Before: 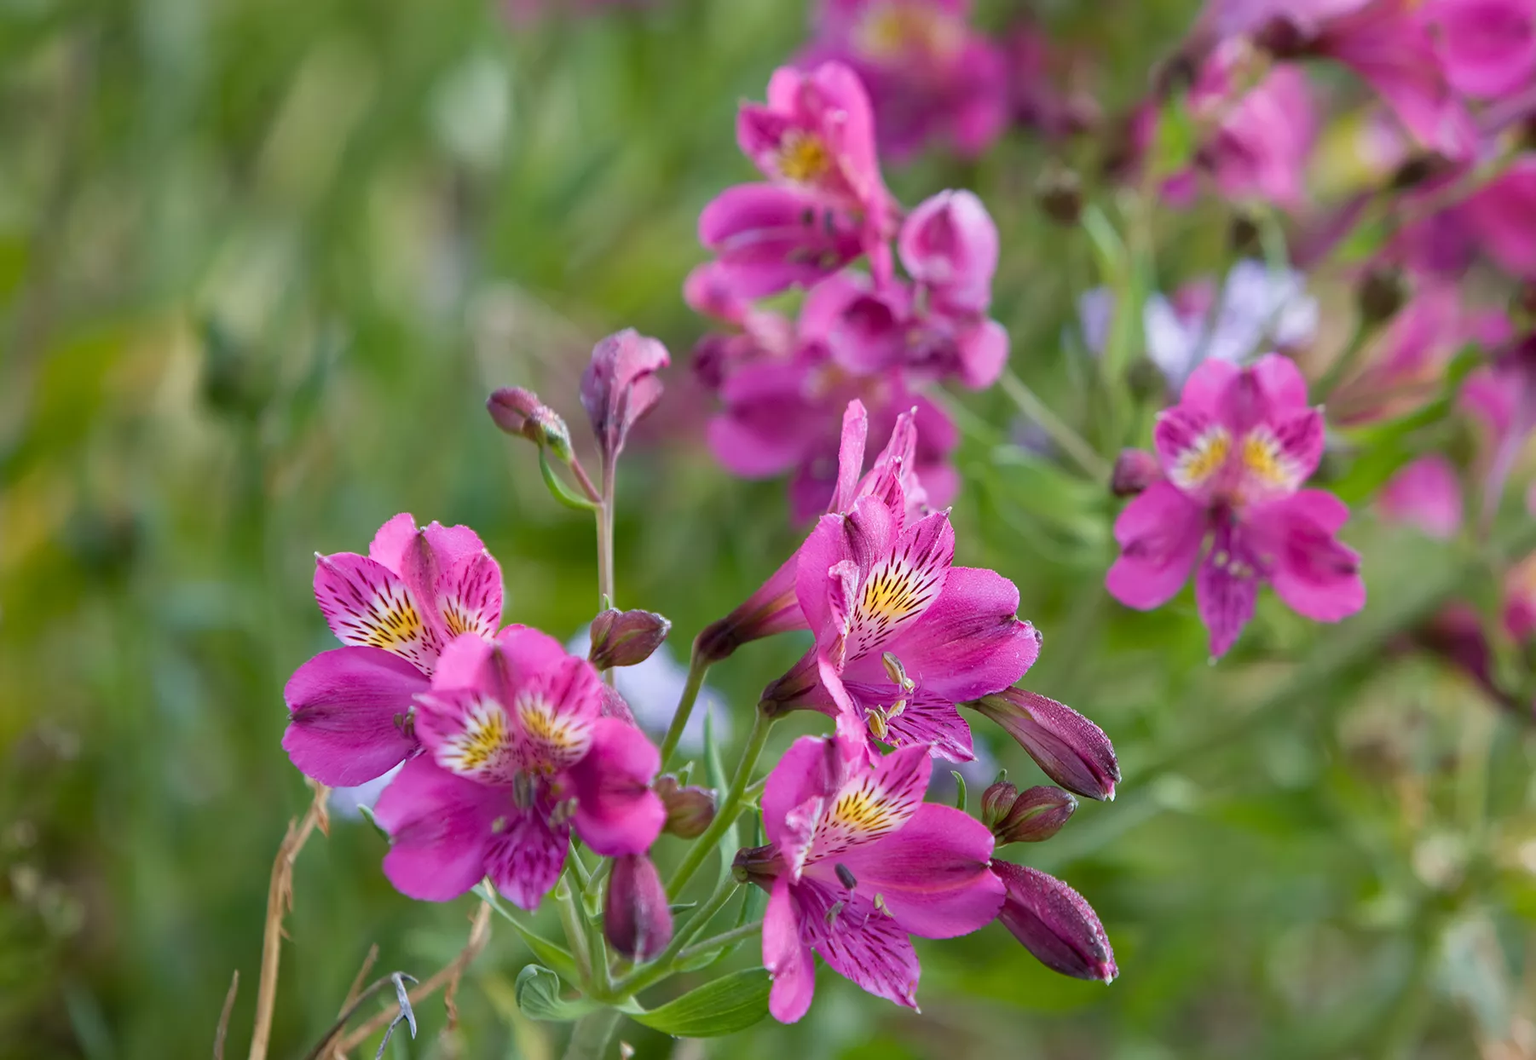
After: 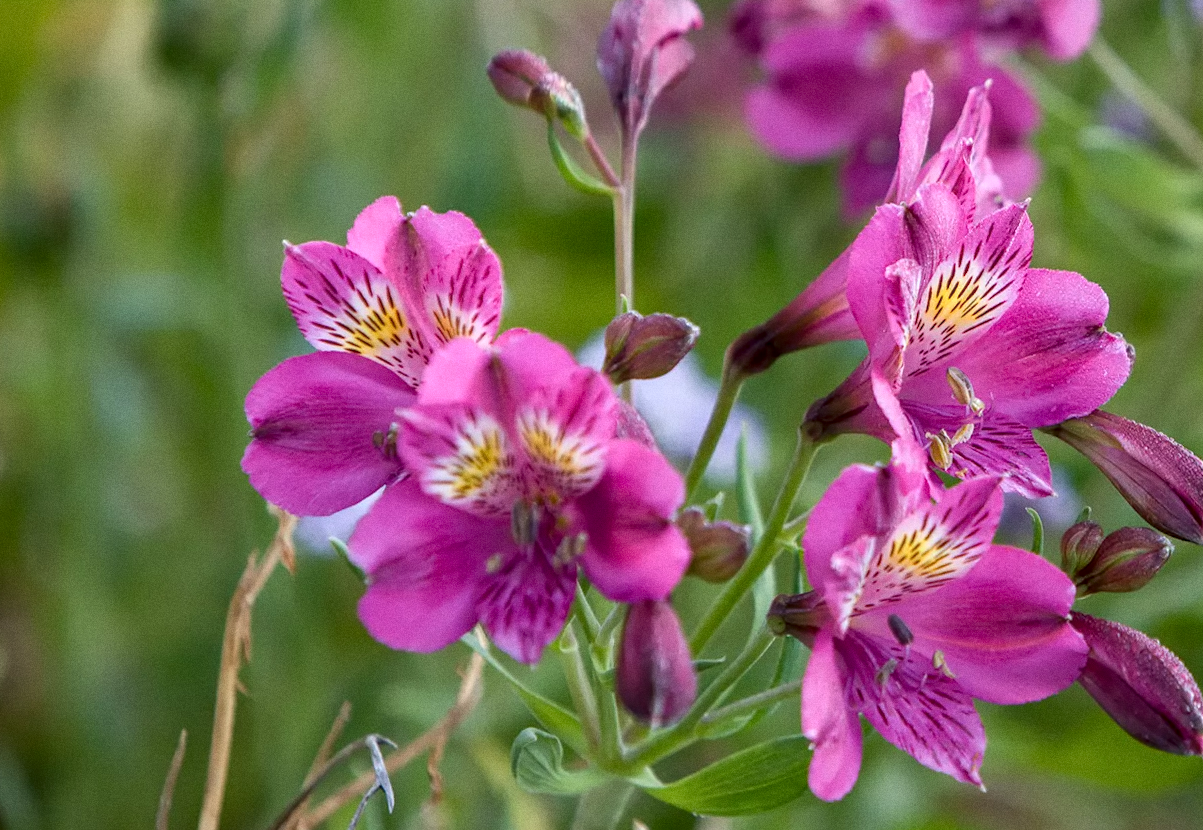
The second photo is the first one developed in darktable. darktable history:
grain: coarseness 7.08 ISO, strength 21.67%, mid-tones bias 59.58%
local contrast: on, module defaults
crop and rotate: angle -0.82°, left 3.85%, top 31.828%, right 27.992%
tone equalizer: on, module defaults
